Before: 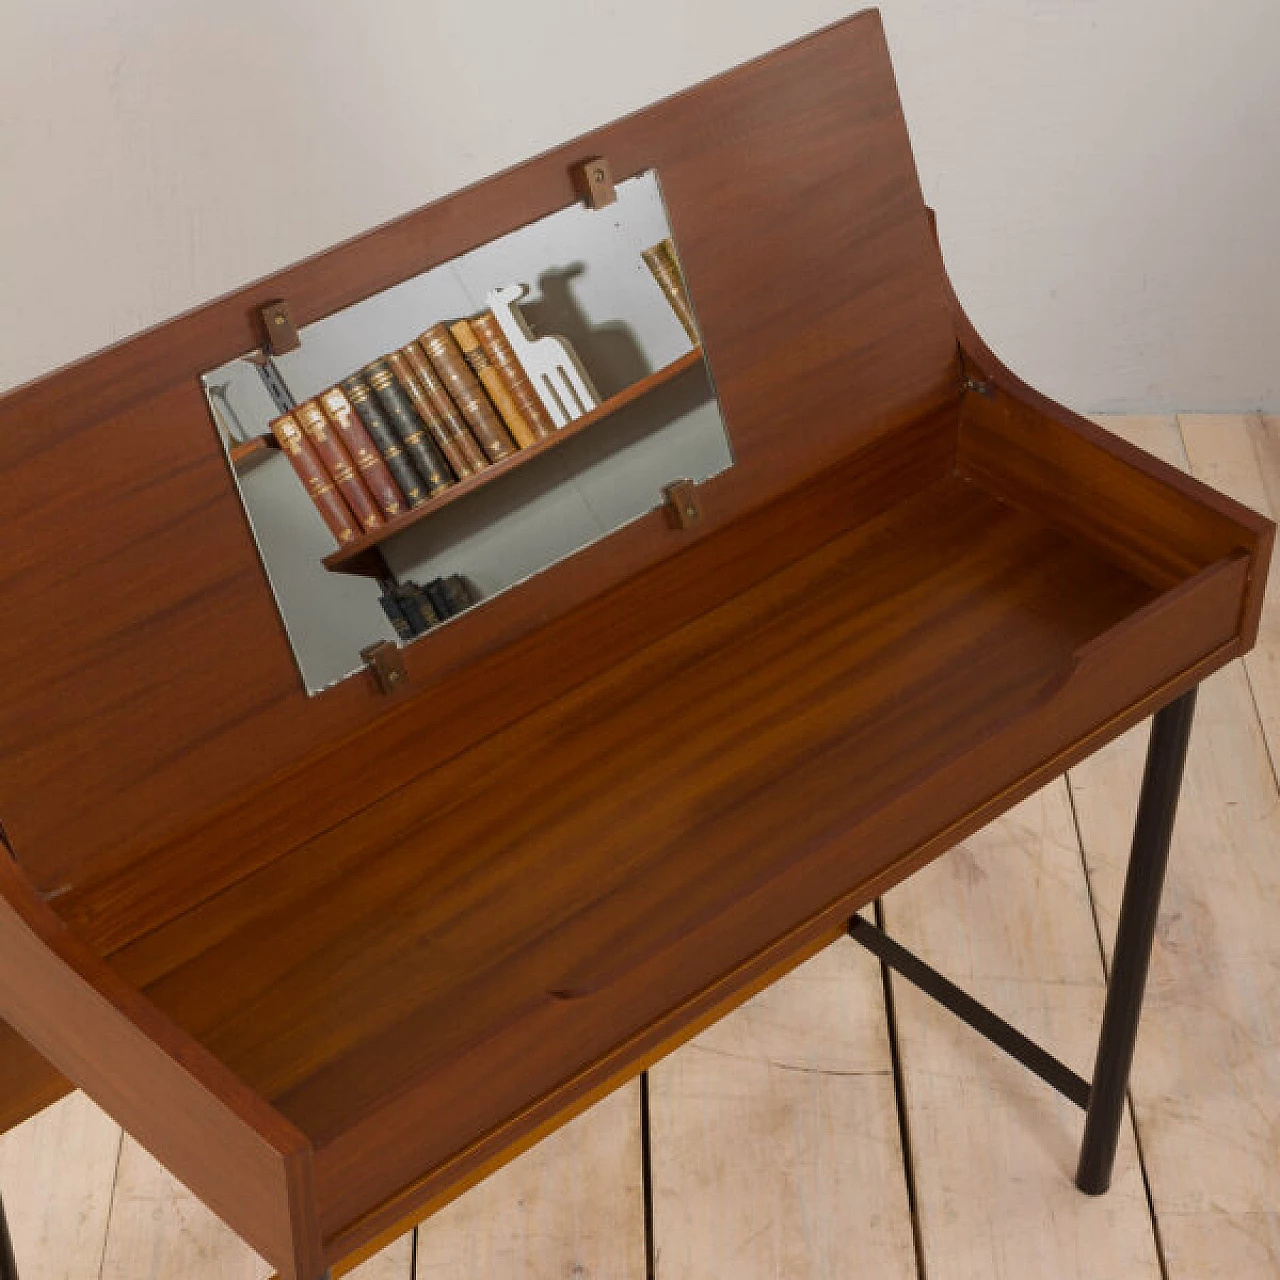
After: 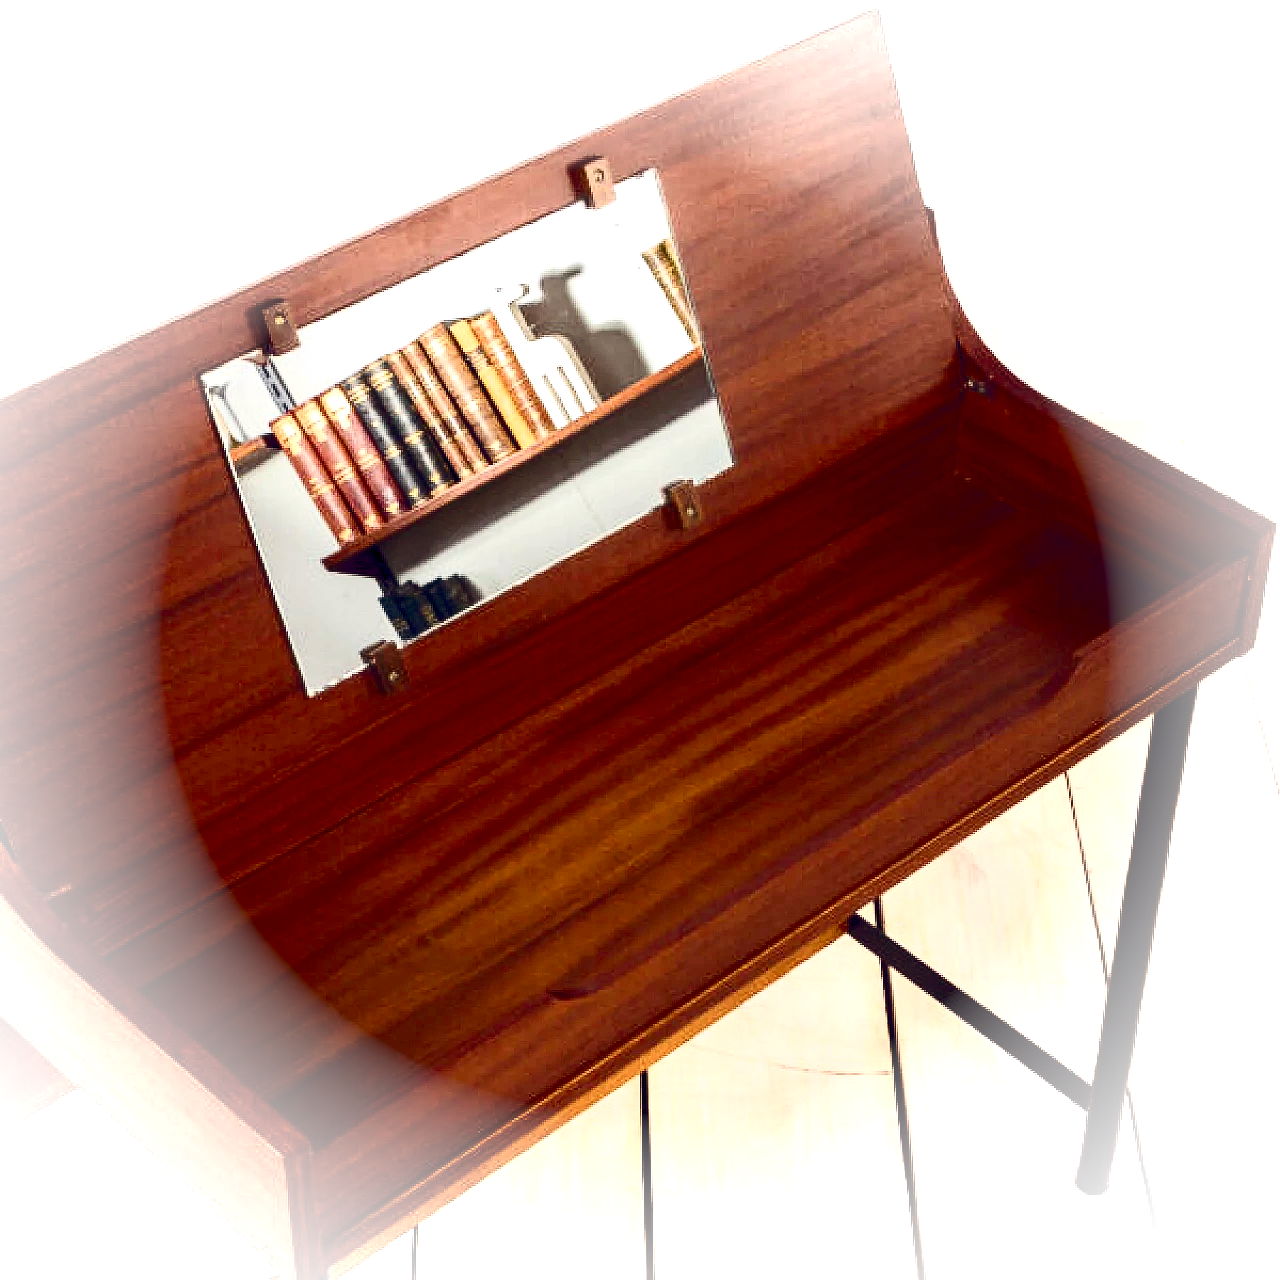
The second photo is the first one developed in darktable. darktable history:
vignetting: fall-off start 73.86%, brightness 0.992, saturation -0.491, center (-0.009, 0)
exposure: black level correction 0, exposure 1.184 EV, compensate highlight preservation false
local contrast: highlights 103%, shadows 97%, detail 119%, midtone range 0.2
contrast brightness saturation: contrast 0.481, saturation -0.082
color balance rgb: global offset › luminance -0.277%, global offset › chroma 0.315%, global offset › hue 260.19°, linear chroma grading › global chroma 5.373%, perceptual saturation grading › global saturation 20%, perceptual saturation grading › highlights -24.75%, perceptual saturation grading › shadows 49.834%
